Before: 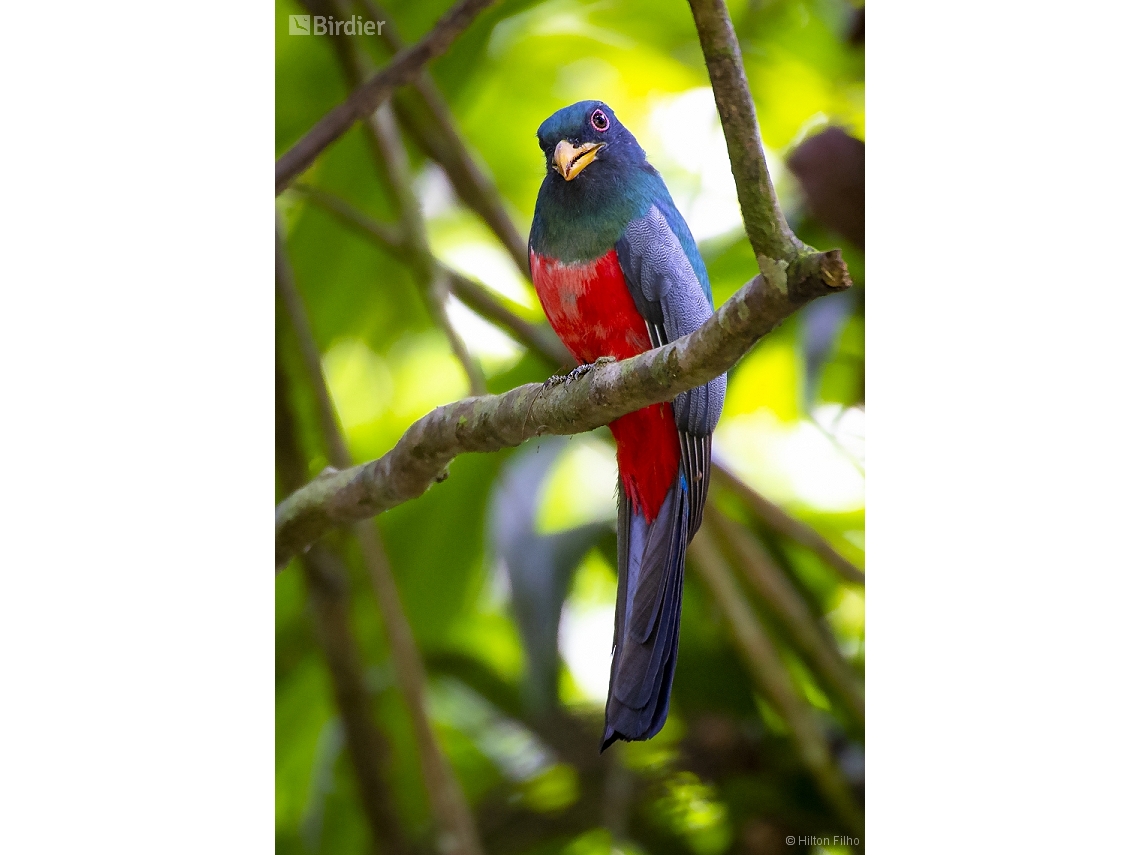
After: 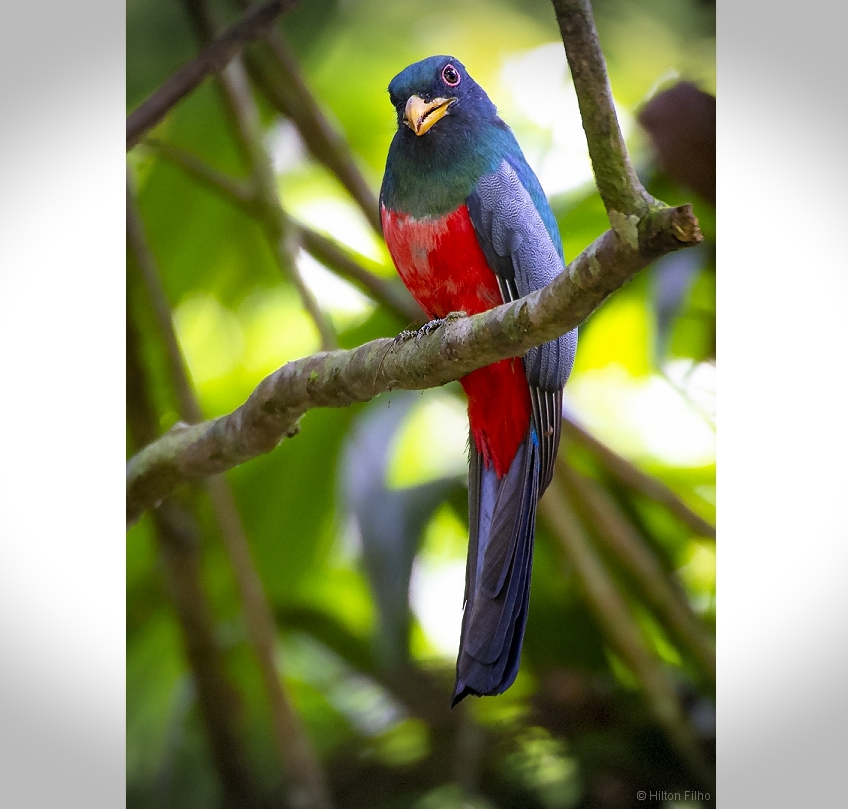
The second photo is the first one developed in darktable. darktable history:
crop and rotate: left 13.083%, top 5.333%, right 12.521%
tone equalizer: on, module defaults
vignetting: fall-off start 100.69%, width/height ratio 1.306, dithering 8-bit output
